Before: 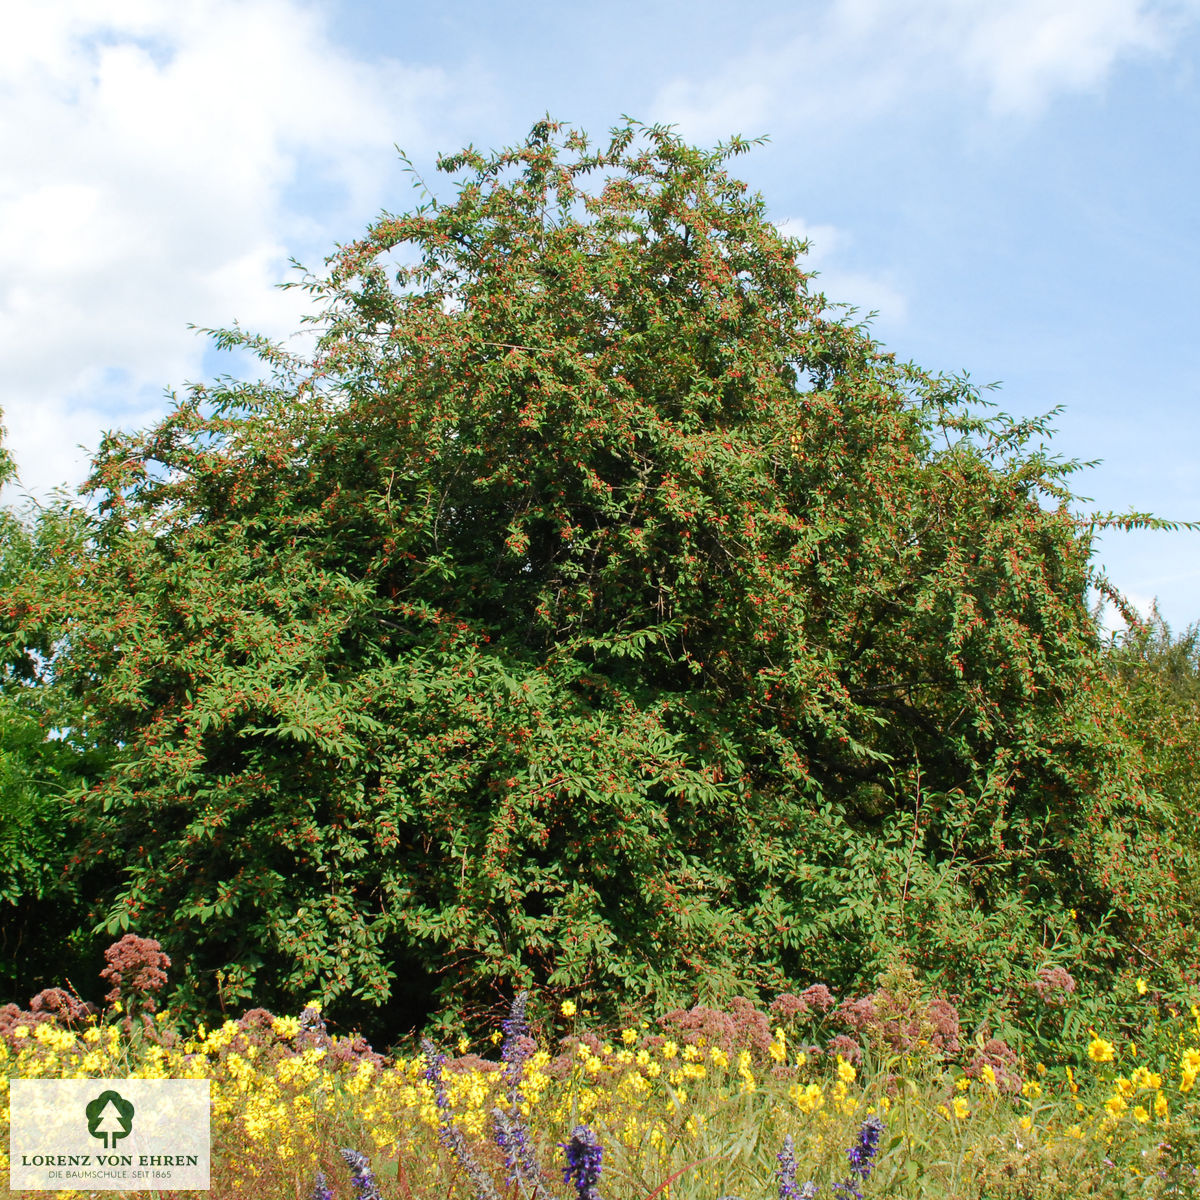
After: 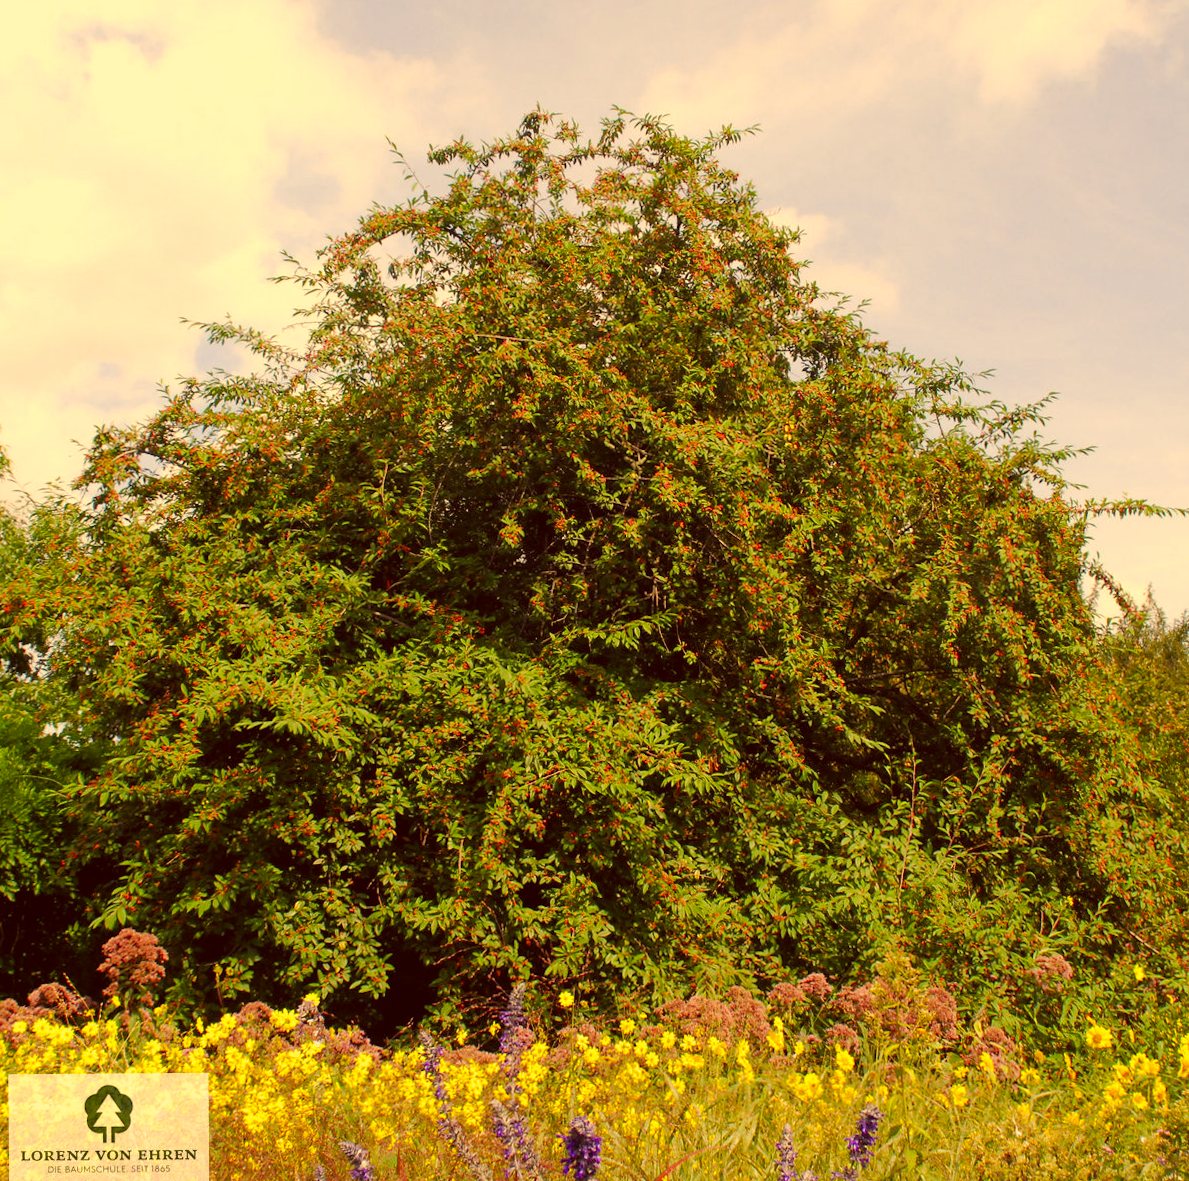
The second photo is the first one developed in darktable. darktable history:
color correction: highlights a* 10.12, highlights b* 39.04, shadows a* 14.62, shadows b* 3.37
rotate and perspective: rotation -0.45°, automatic cropping original format, crop left 0.008, crop right 0.992, crop top 0.012, crop bottom 0.988
